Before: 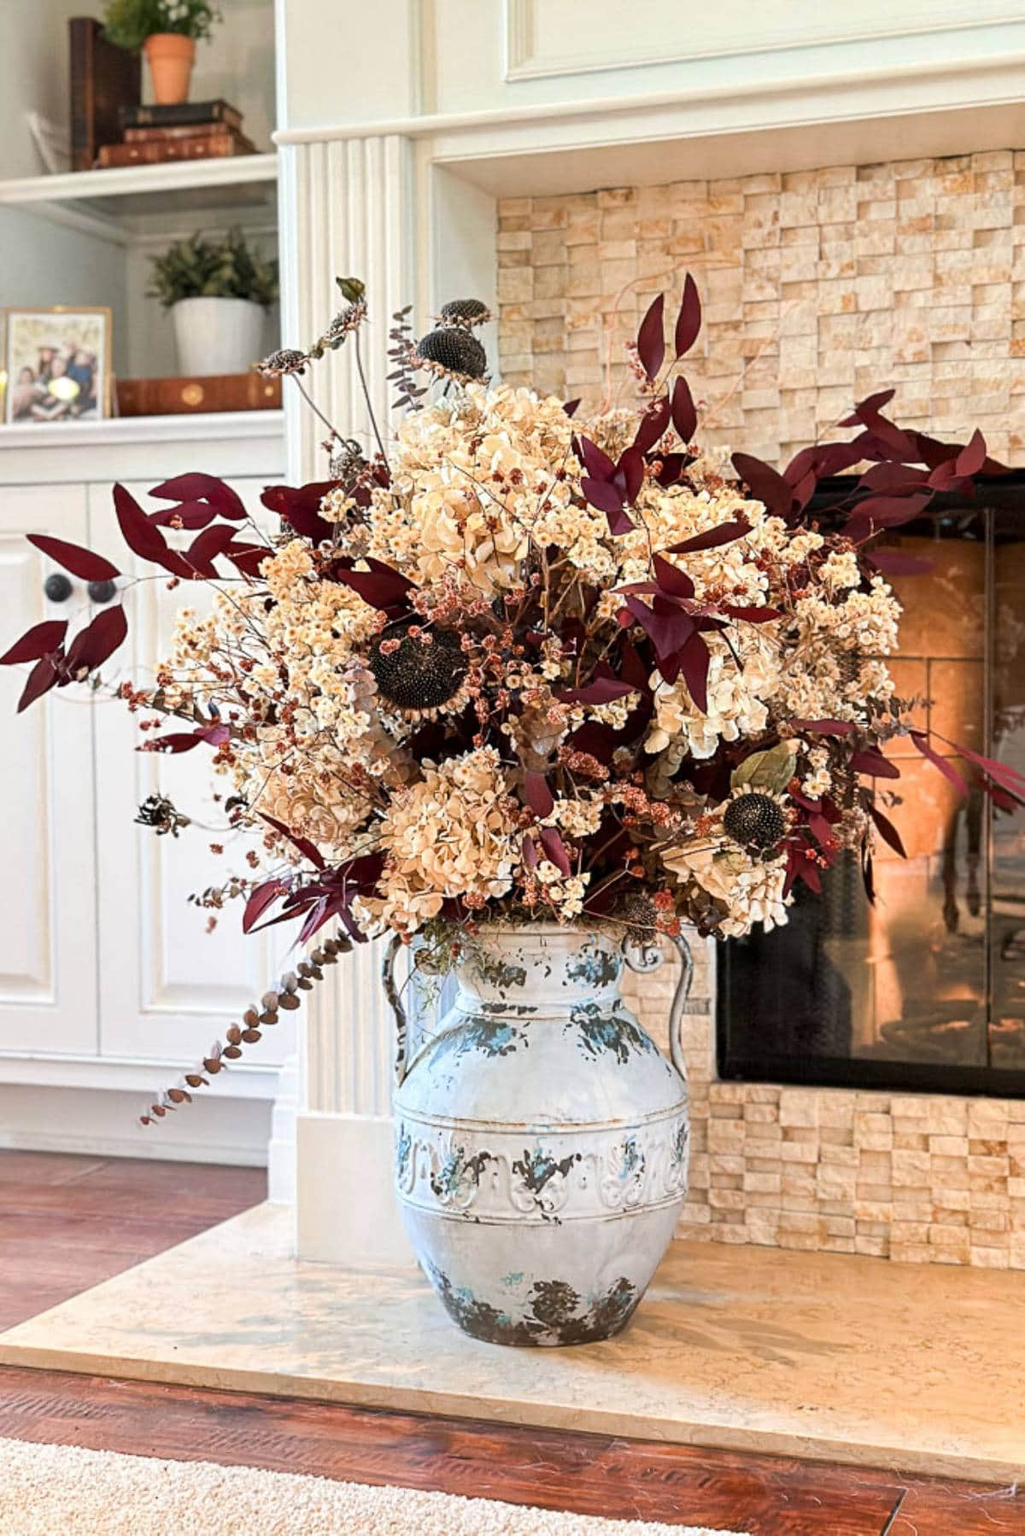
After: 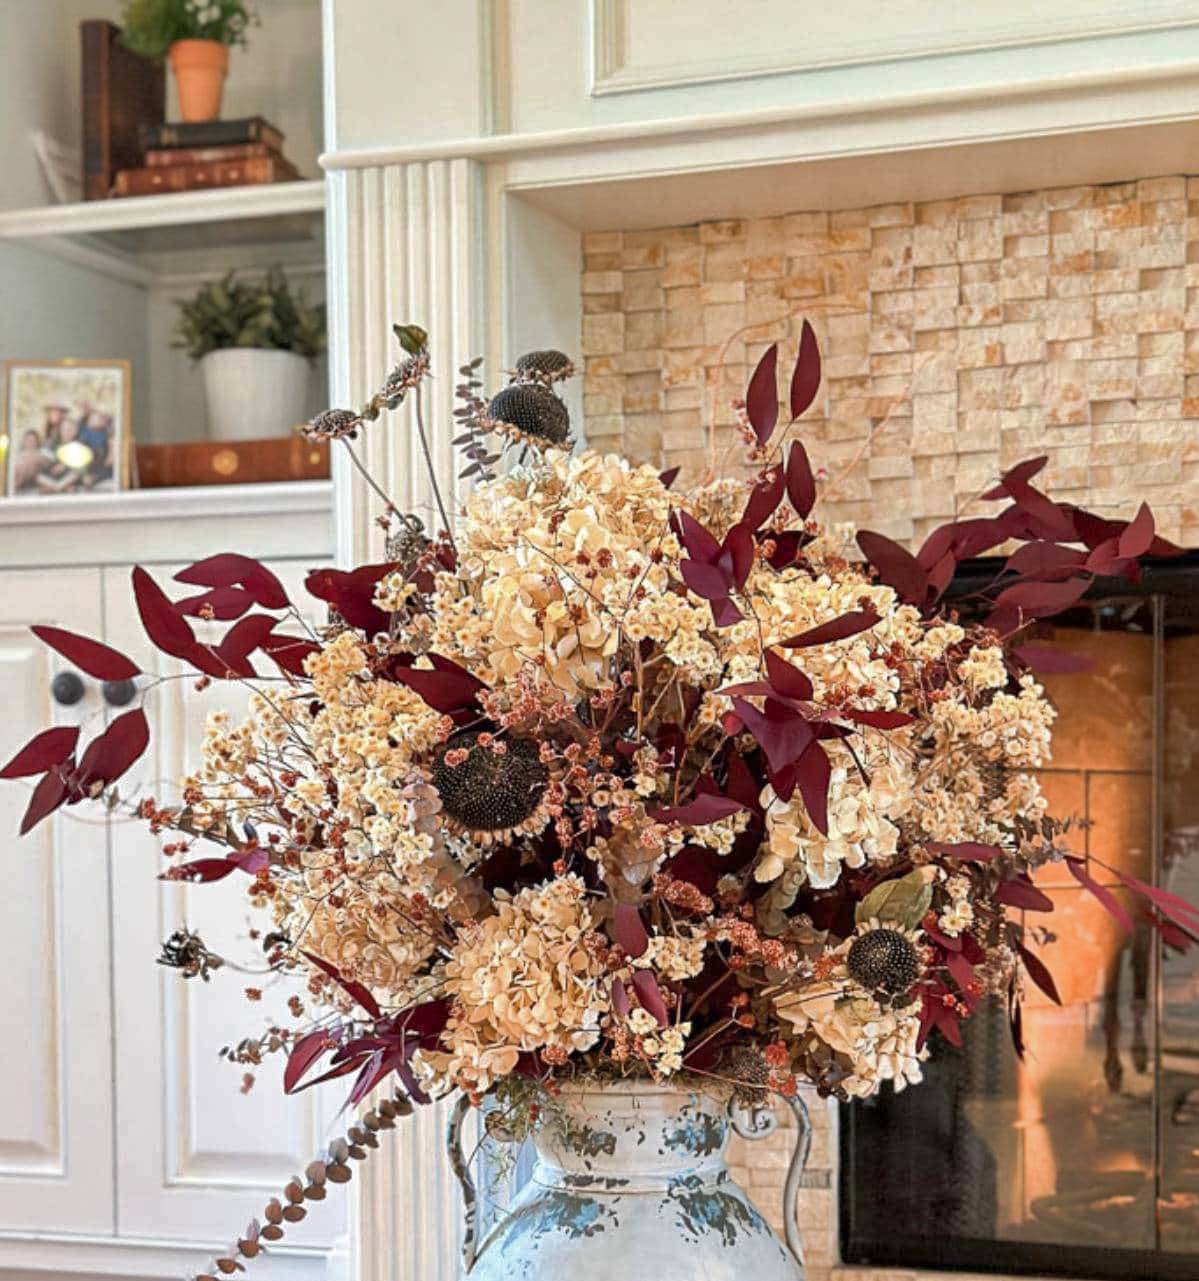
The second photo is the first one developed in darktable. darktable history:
crop: right 0%, bottom 28.744%
shadows and highlights: on, module defaults
